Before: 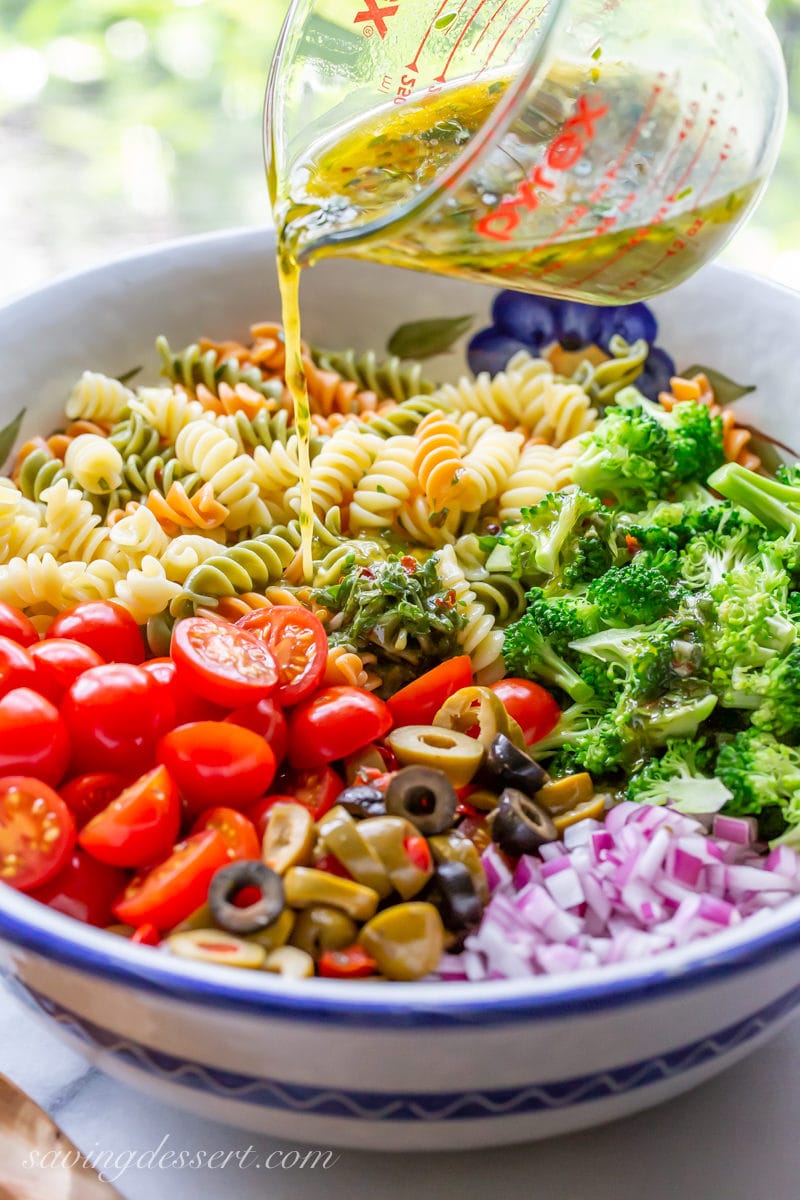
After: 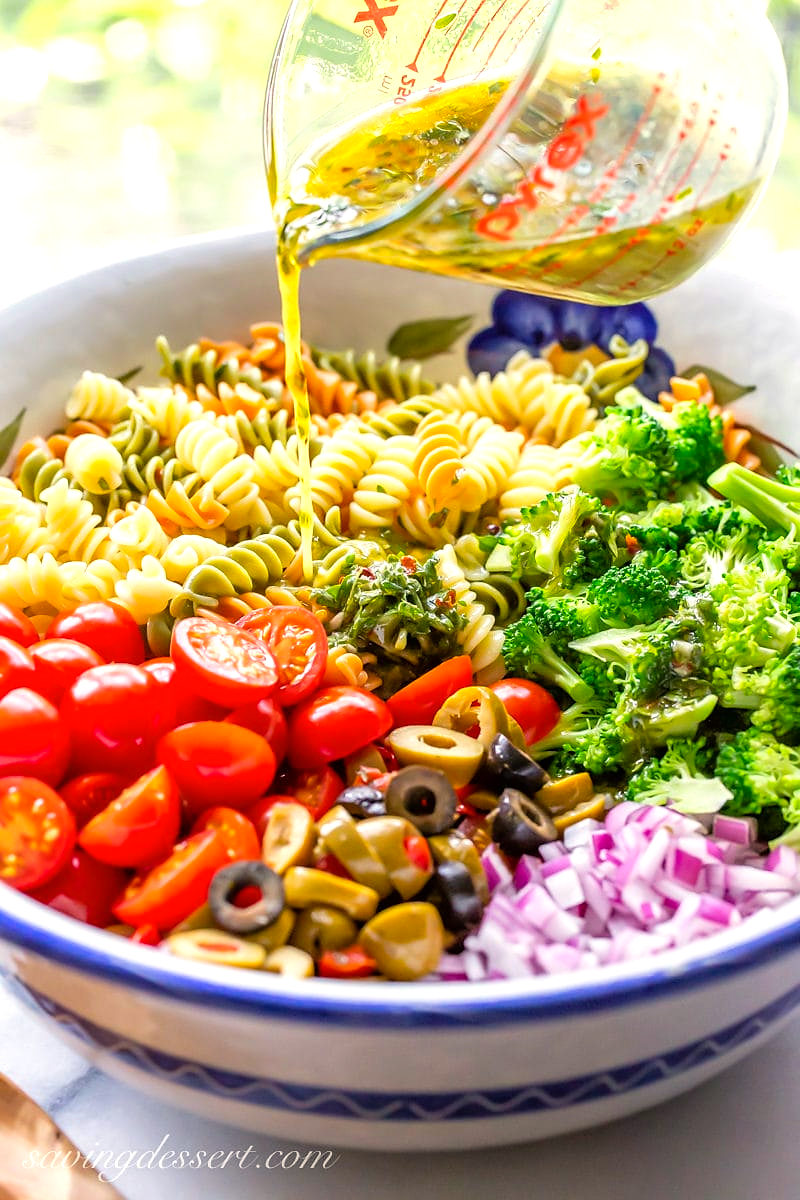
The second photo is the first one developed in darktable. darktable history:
color balance rgb: highlights gain › chroma 3.062%, highlights gain › hue 76.88°, perceptual saturation grading › global saturation 5.792%, global vibrance 20%
sharpen: radius 1.012, threshold 1.027
tone equalizer: -8 EV -0.39 EV, -7 EV -0.366 EV, -6 EV -0.312 EV, -5 EV -0.229 EV, -3 EV 0.229 EV, -2 EV 0.338 EV, -1 EV 0.409 EV, +0 EV 0.429 EV
